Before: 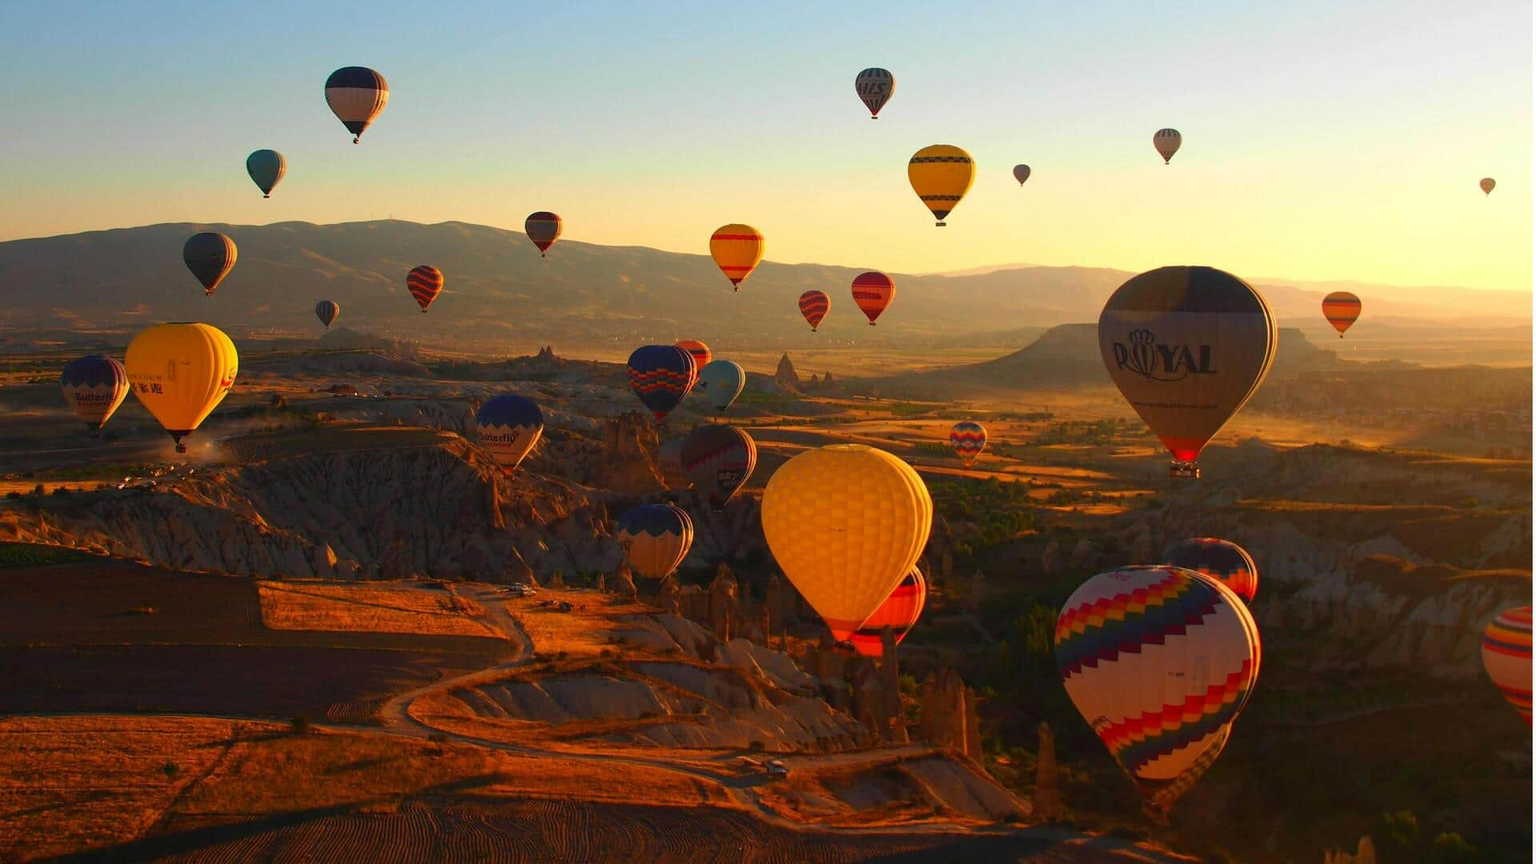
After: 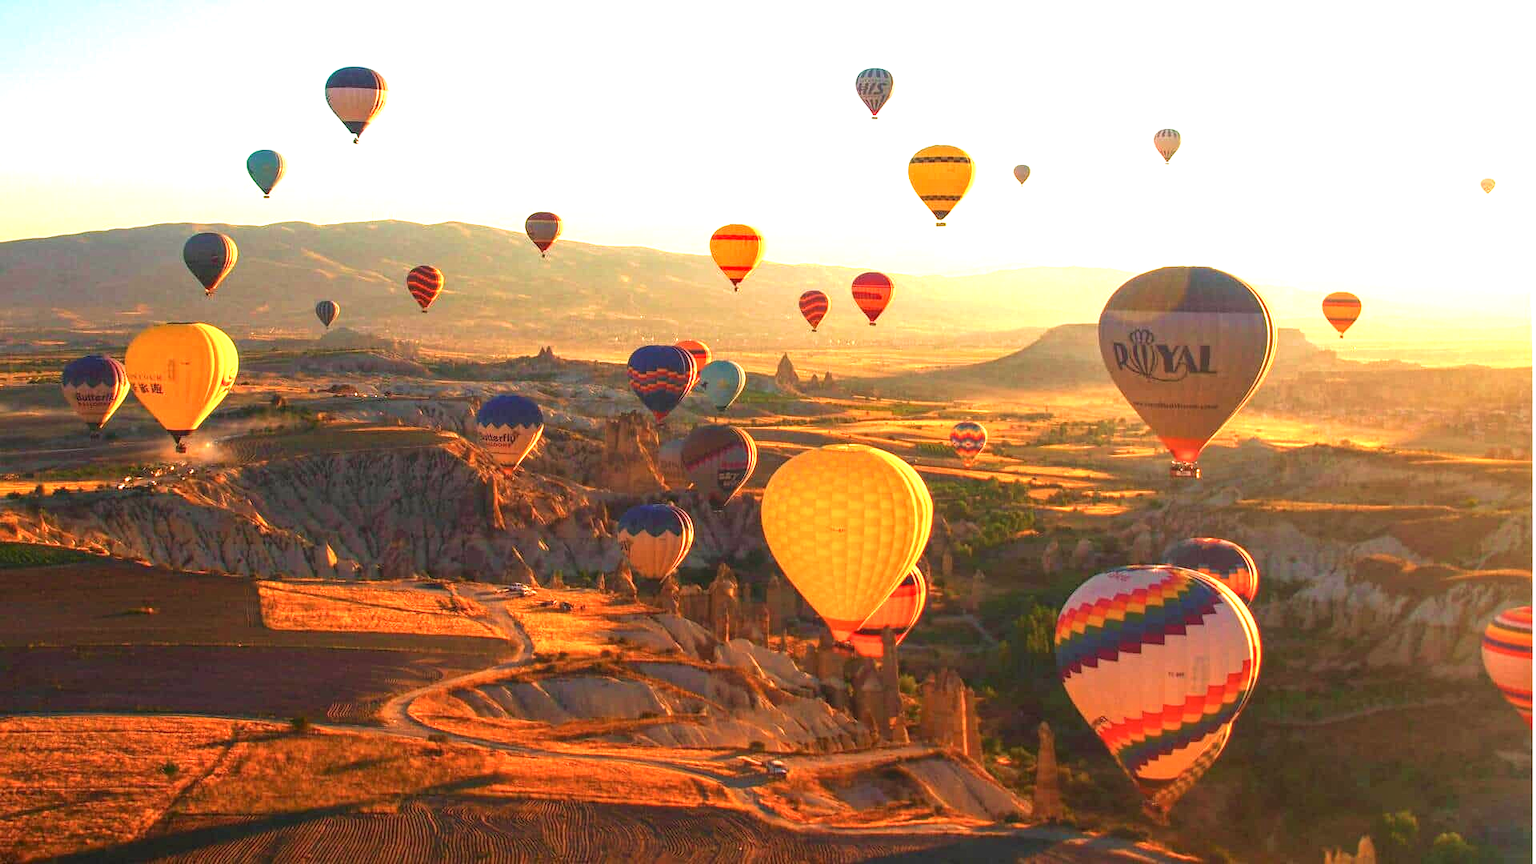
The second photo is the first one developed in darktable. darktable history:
exposure: black level correction 0, exposure 1.615 EV, compensate highlight preservation false
velvia: on, module defaults
local contrast: on, module defaults
